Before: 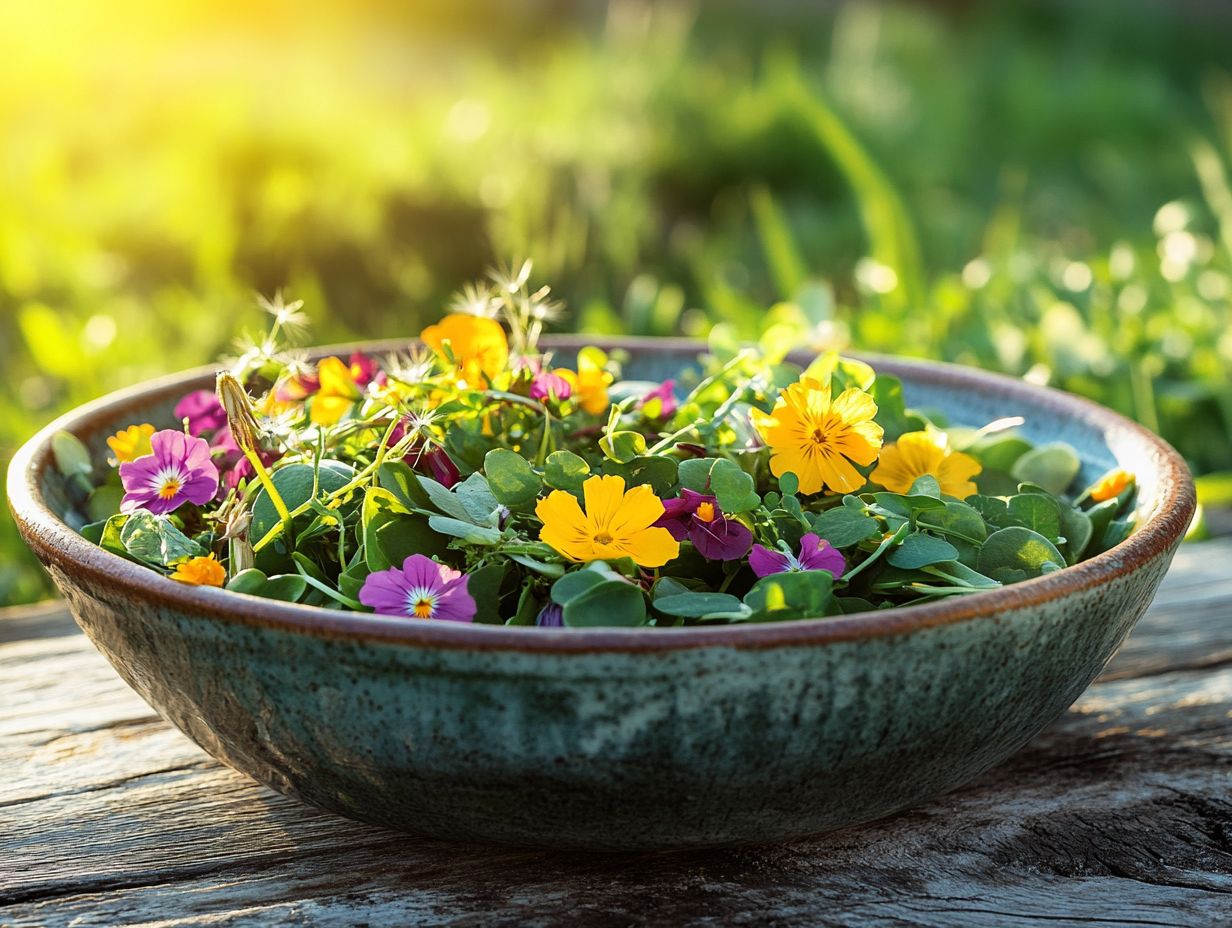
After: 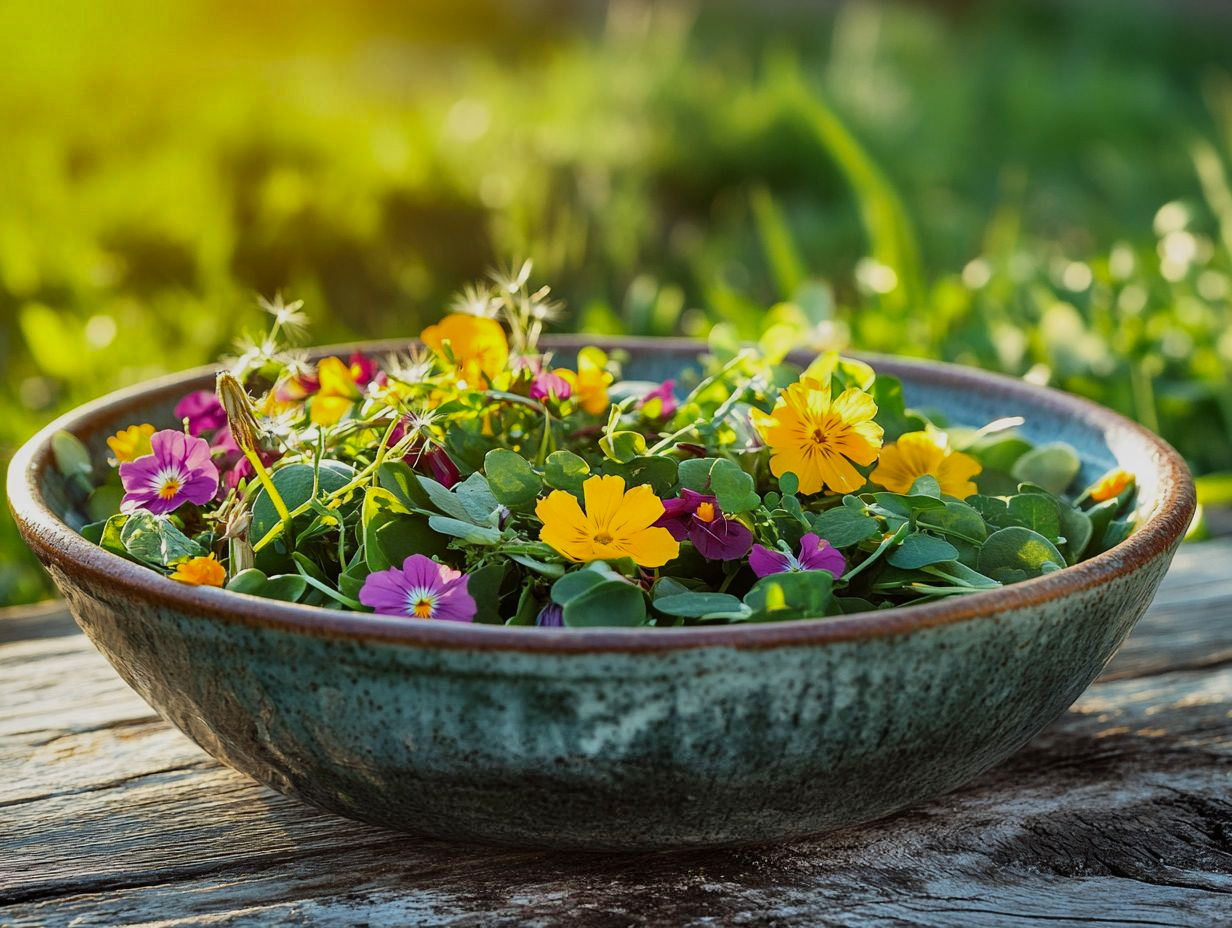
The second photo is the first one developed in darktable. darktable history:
shadows and highlights: shadows 79.2, white point adjustment -9.08, highlights -61.24, soften with gaussian
